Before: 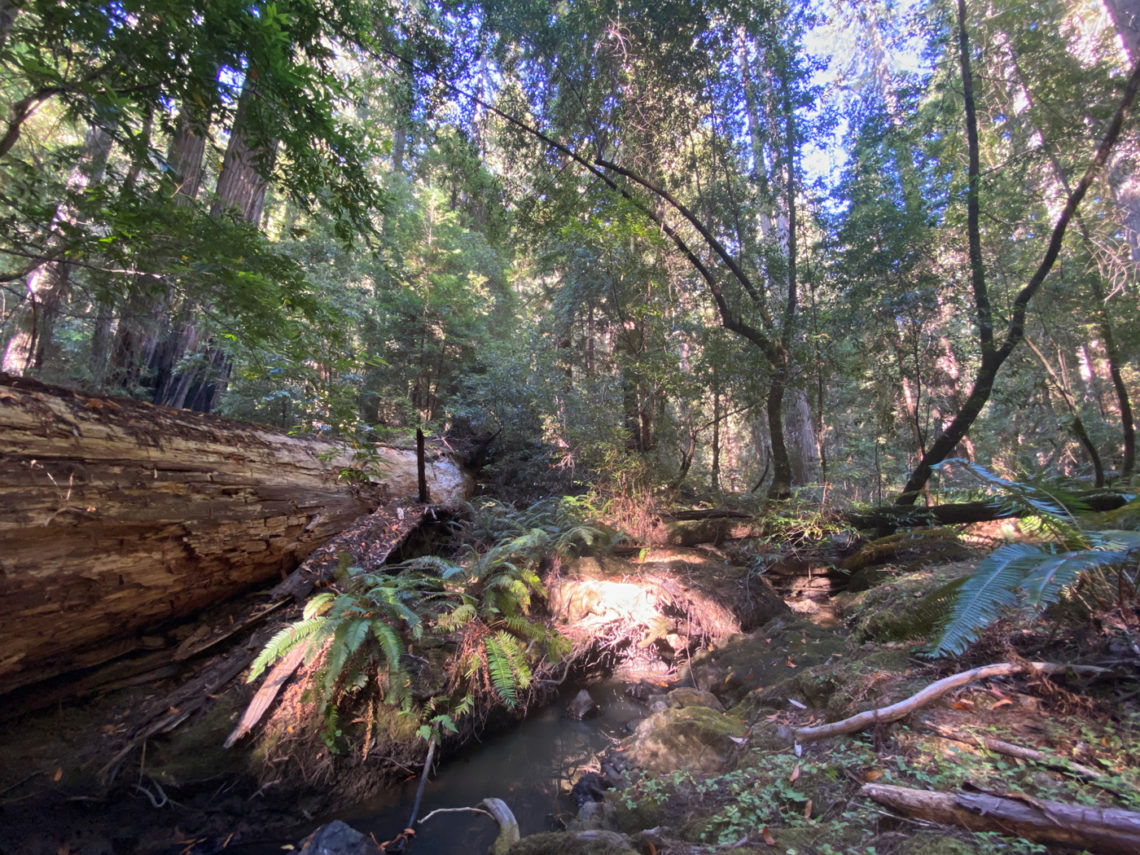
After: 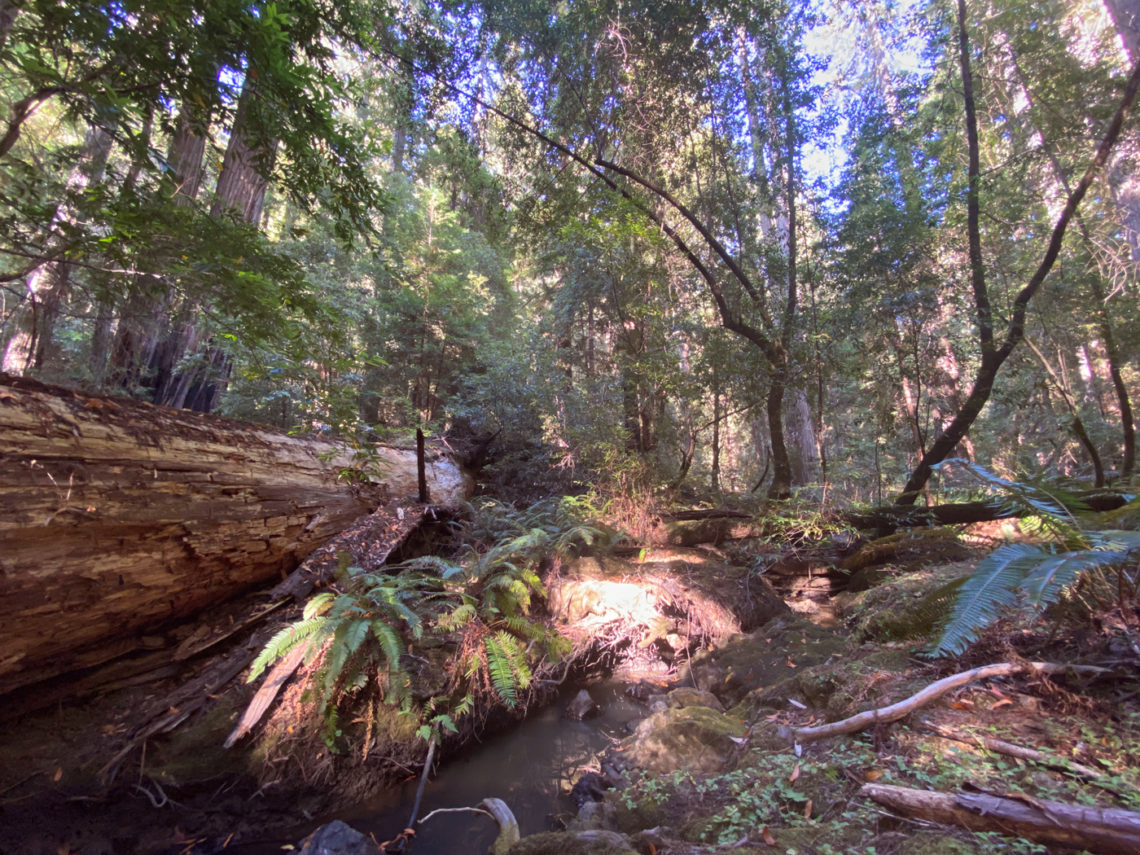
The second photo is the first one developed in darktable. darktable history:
exposure: compensate highlight preservation false
color balance: mode lift, gamma, gain (sRGB), lift [1, 1.049, 1, 1]
